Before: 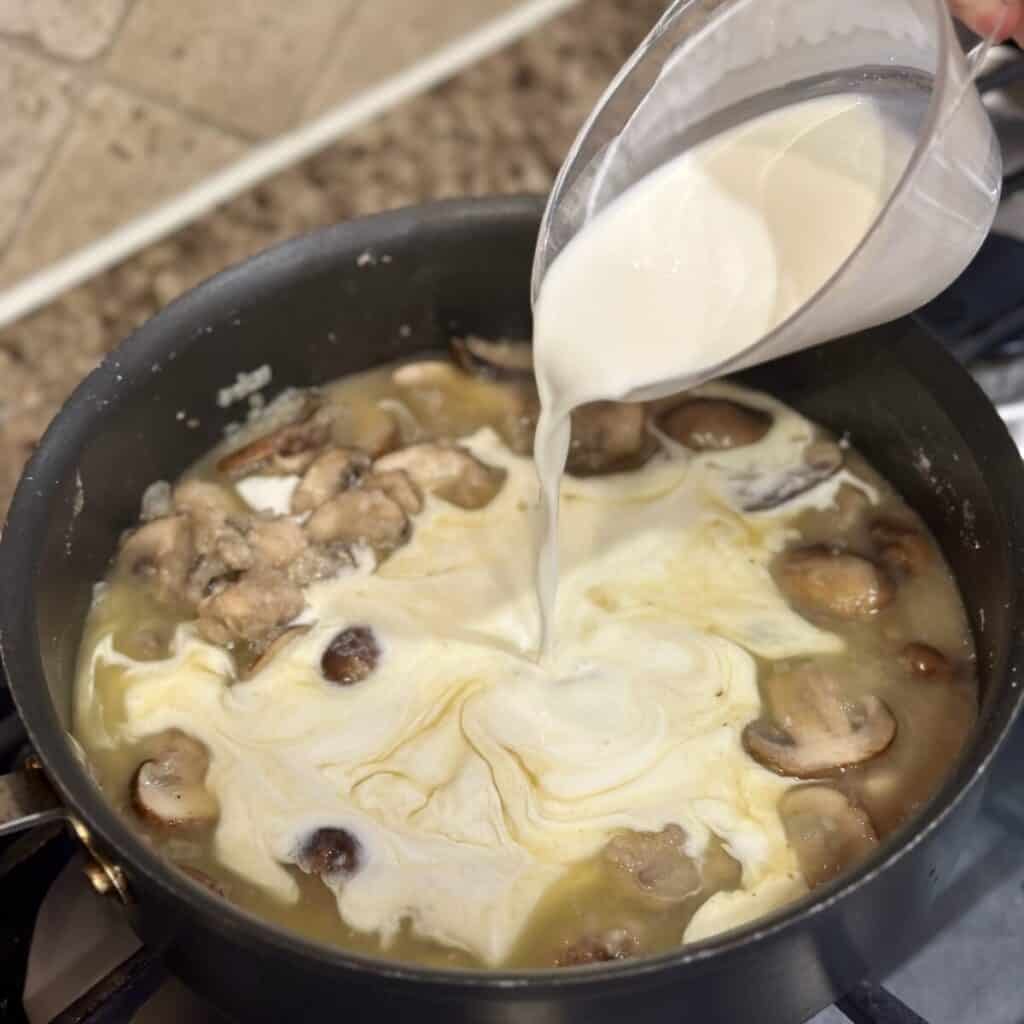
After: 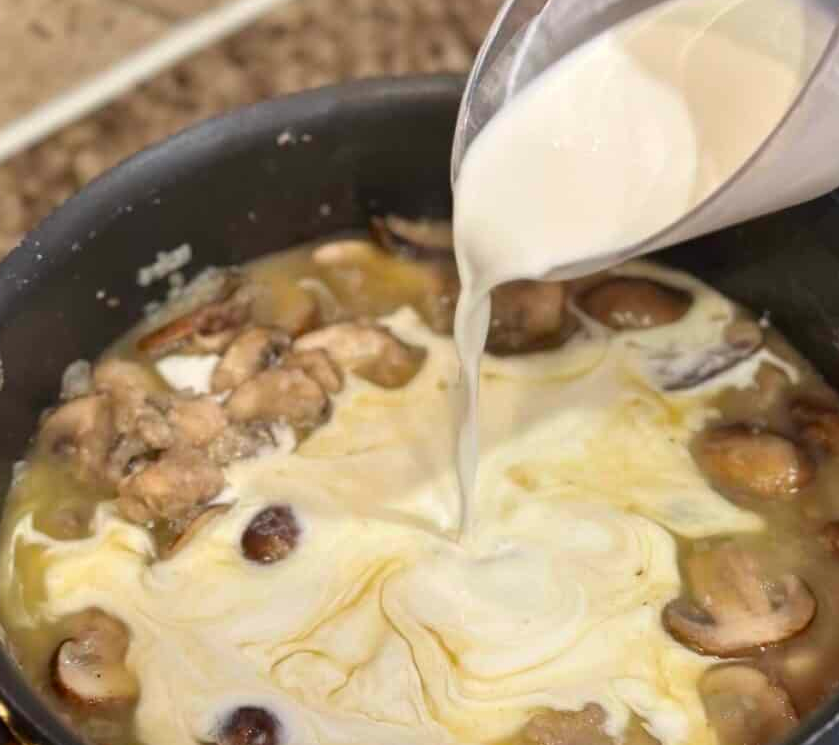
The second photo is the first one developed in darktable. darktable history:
crop: left 7.856%, top 11.836%, right 10.12%, bottom 15.387%
contrast brightness saturation: saturation 0.13
color balance: contrast fulcrum 17.78%
